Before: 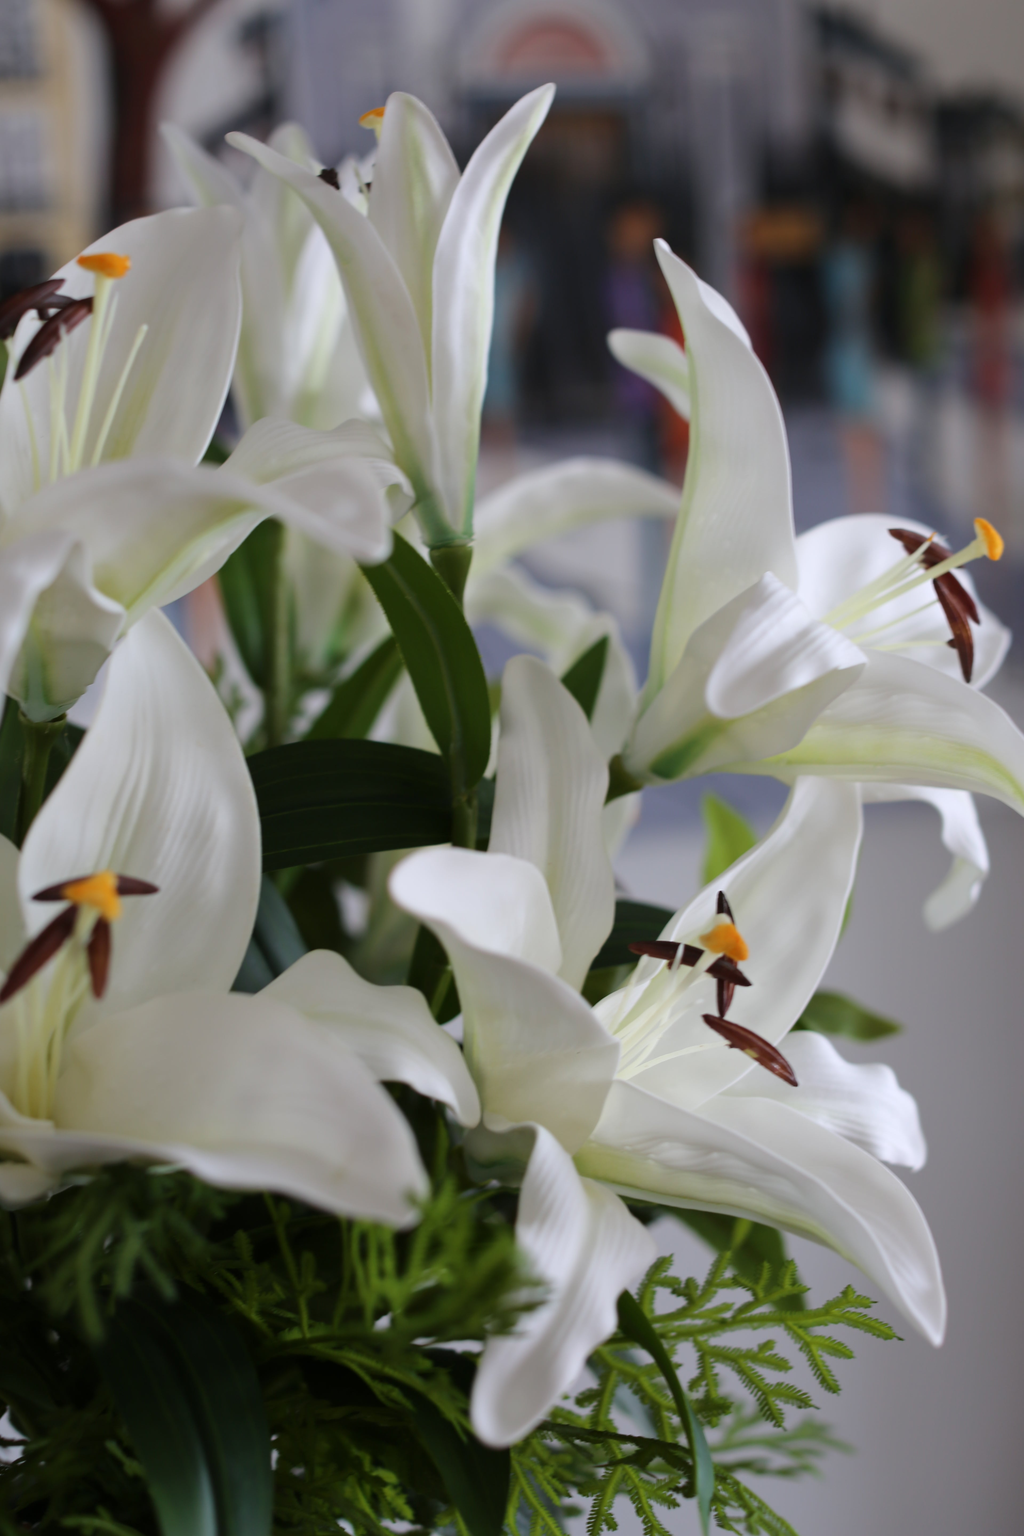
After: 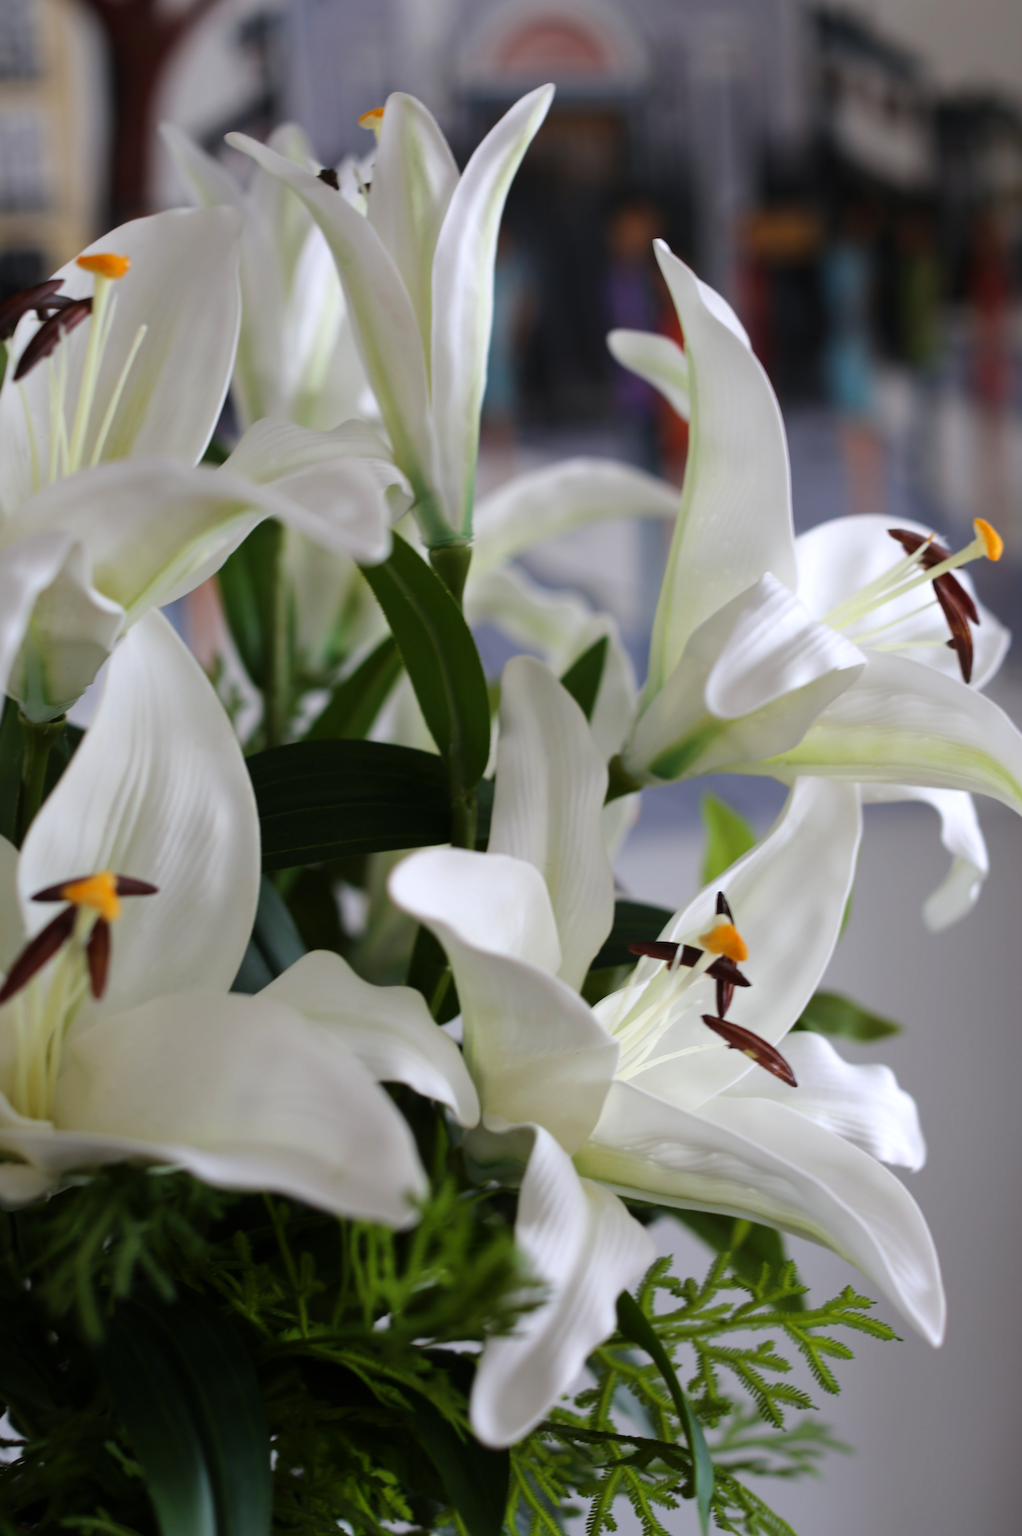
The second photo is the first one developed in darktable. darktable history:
crop and rotate: left 0.126%
color balance: contrast 10%
